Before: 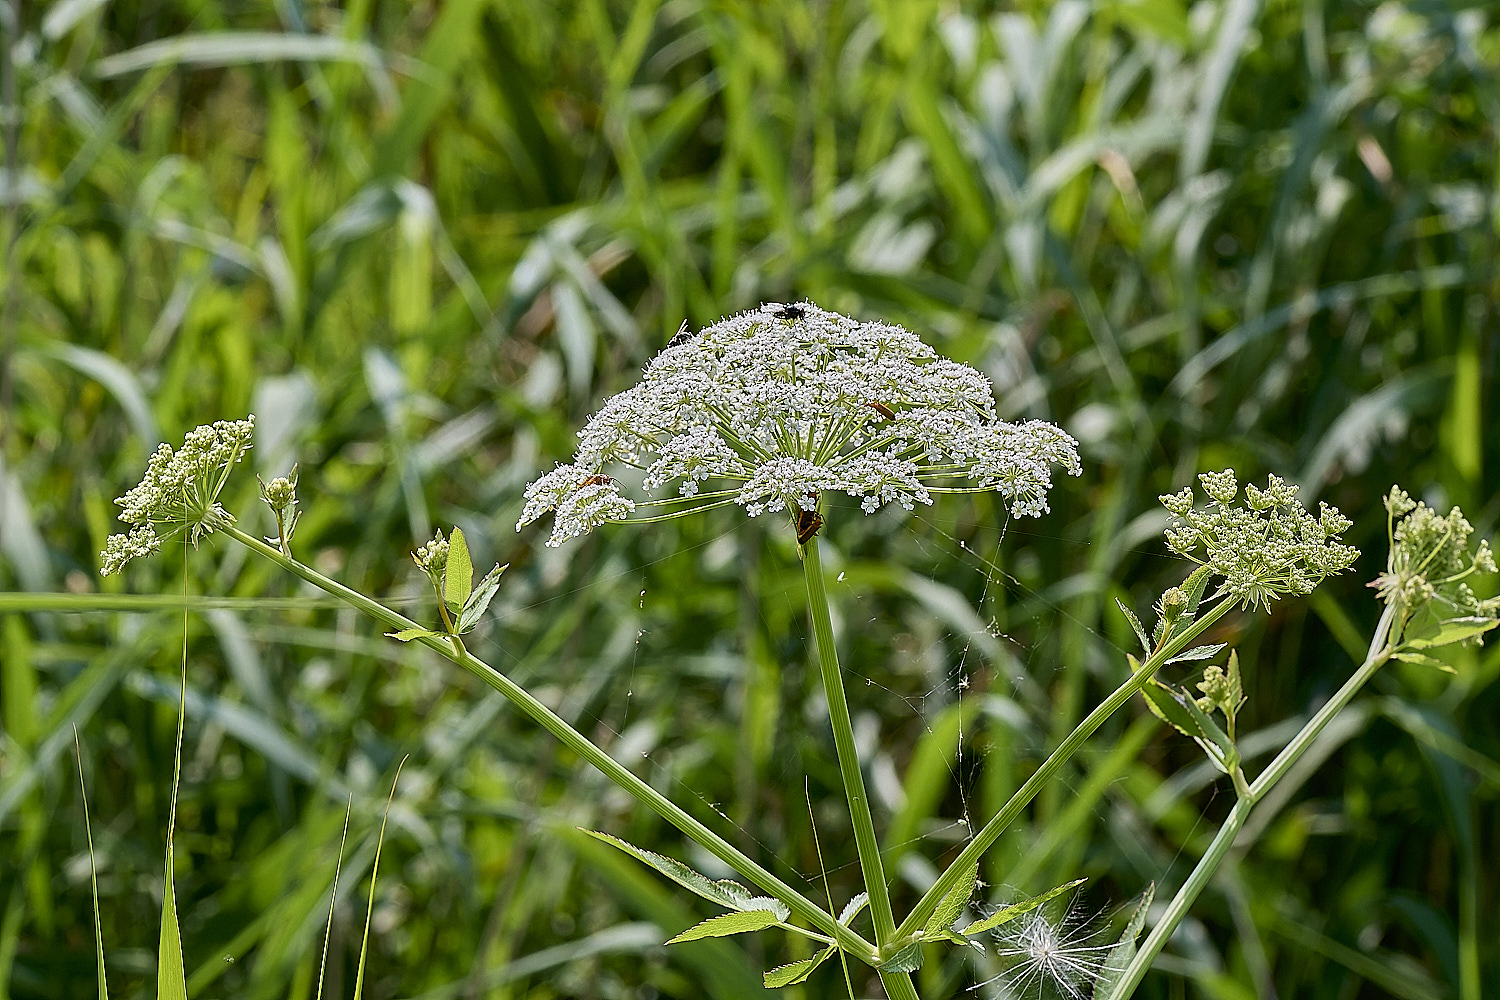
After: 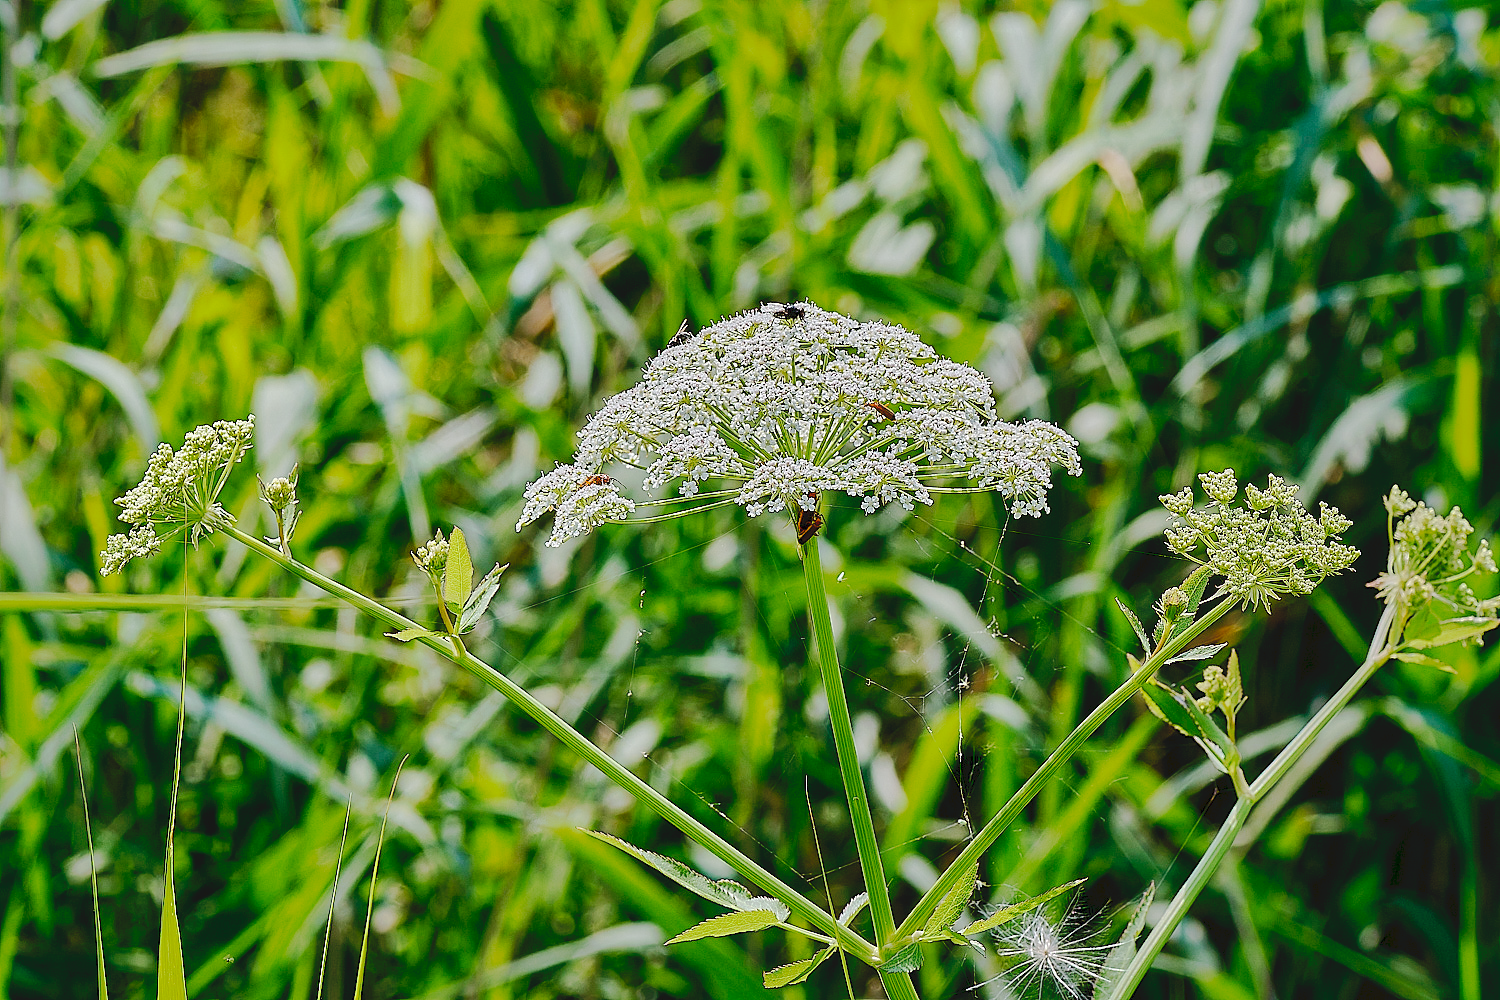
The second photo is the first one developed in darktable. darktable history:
shadows and highlights: shadows 40, highlights -60
tone curve: curves: ch0 [(0, 0) (0.003, 0.058) (0.011, 0.059) (0.025, 0.061) (0.044, 0.067) (0.069, 0.084) (0.1, 0.102) (0.136, 0.124) (0.177, 0.171) (0.224, 0.246) (0.277, 0.324) (0.335, 0.411) (0.399, 0.509) (0.468, 0.605) (0.543, 0.688) (0.623, 0.738) (0.709, 0.798) (0.801, 0.852) (0.898, 0.911) (1, 1)], preserve colors none
